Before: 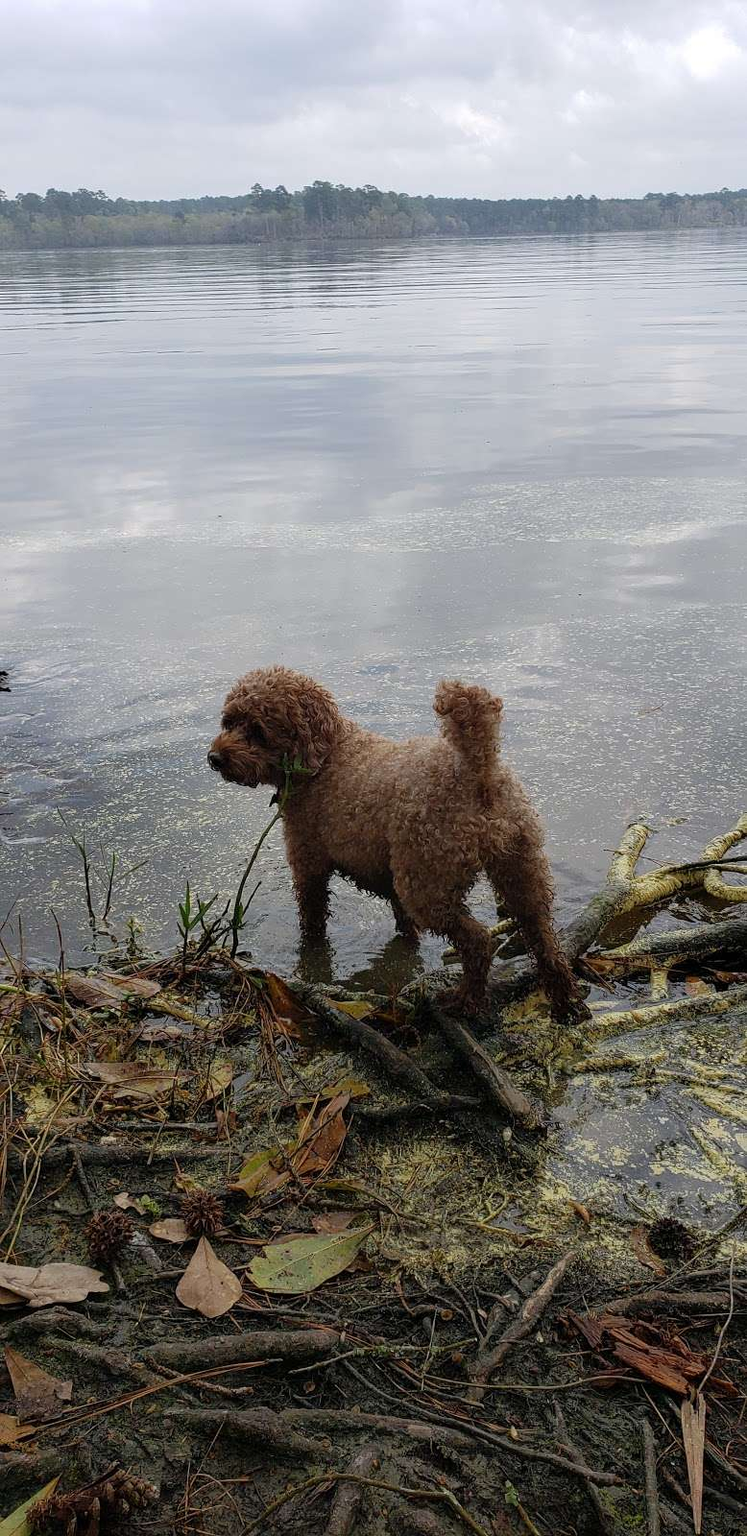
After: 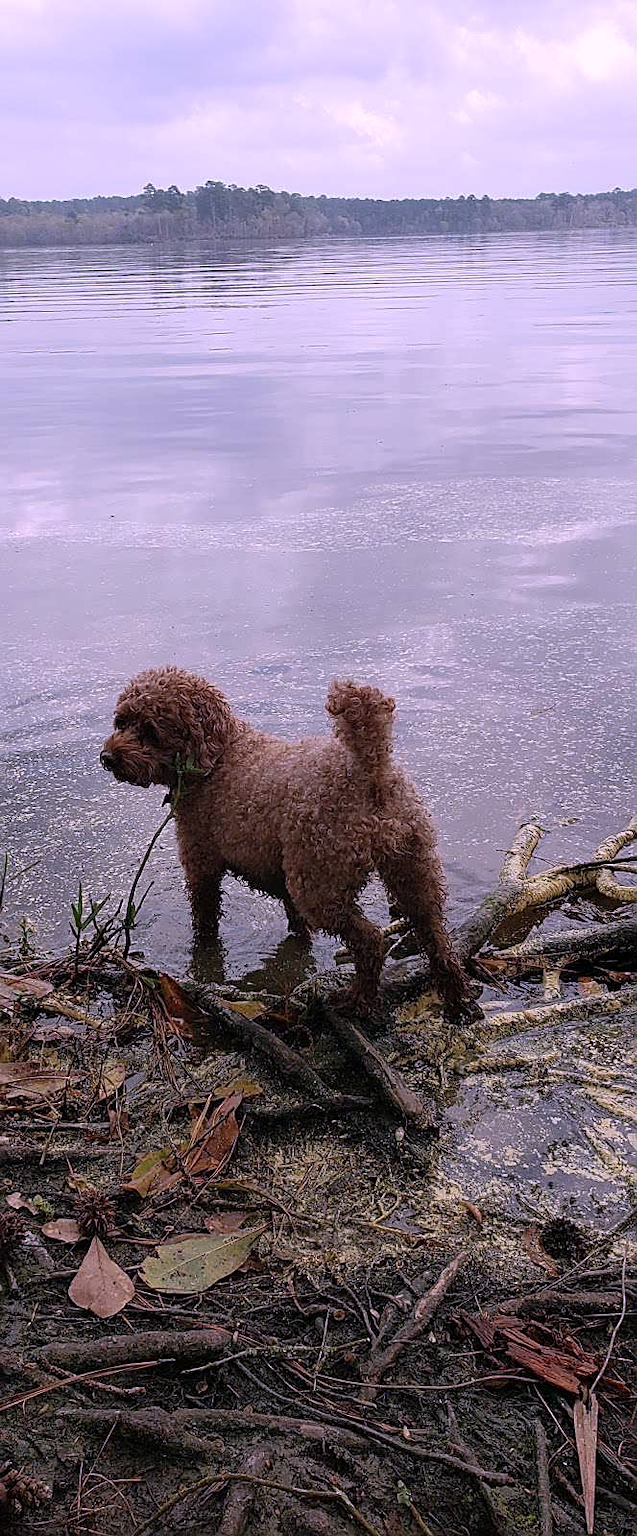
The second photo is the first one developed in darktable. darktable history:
sharpen: on, module defaults
color correction: highlights a* 15.46, highlights b* -20.56
crop and rotate: left 14.584%
